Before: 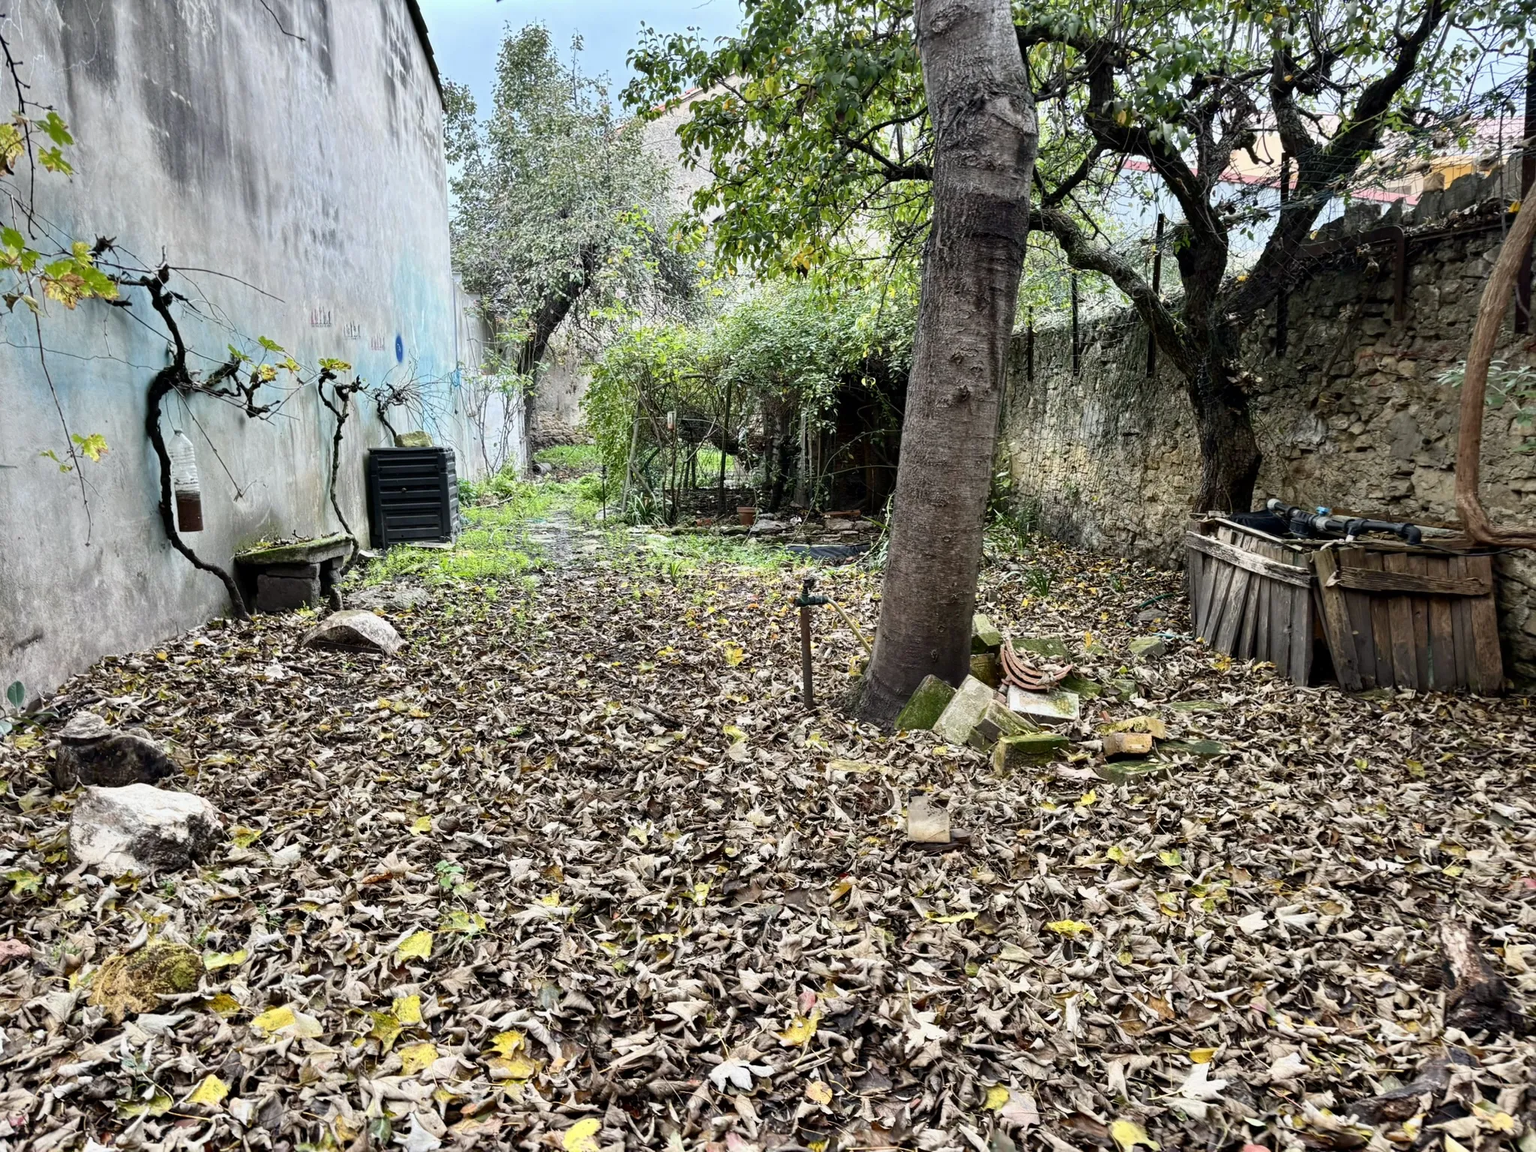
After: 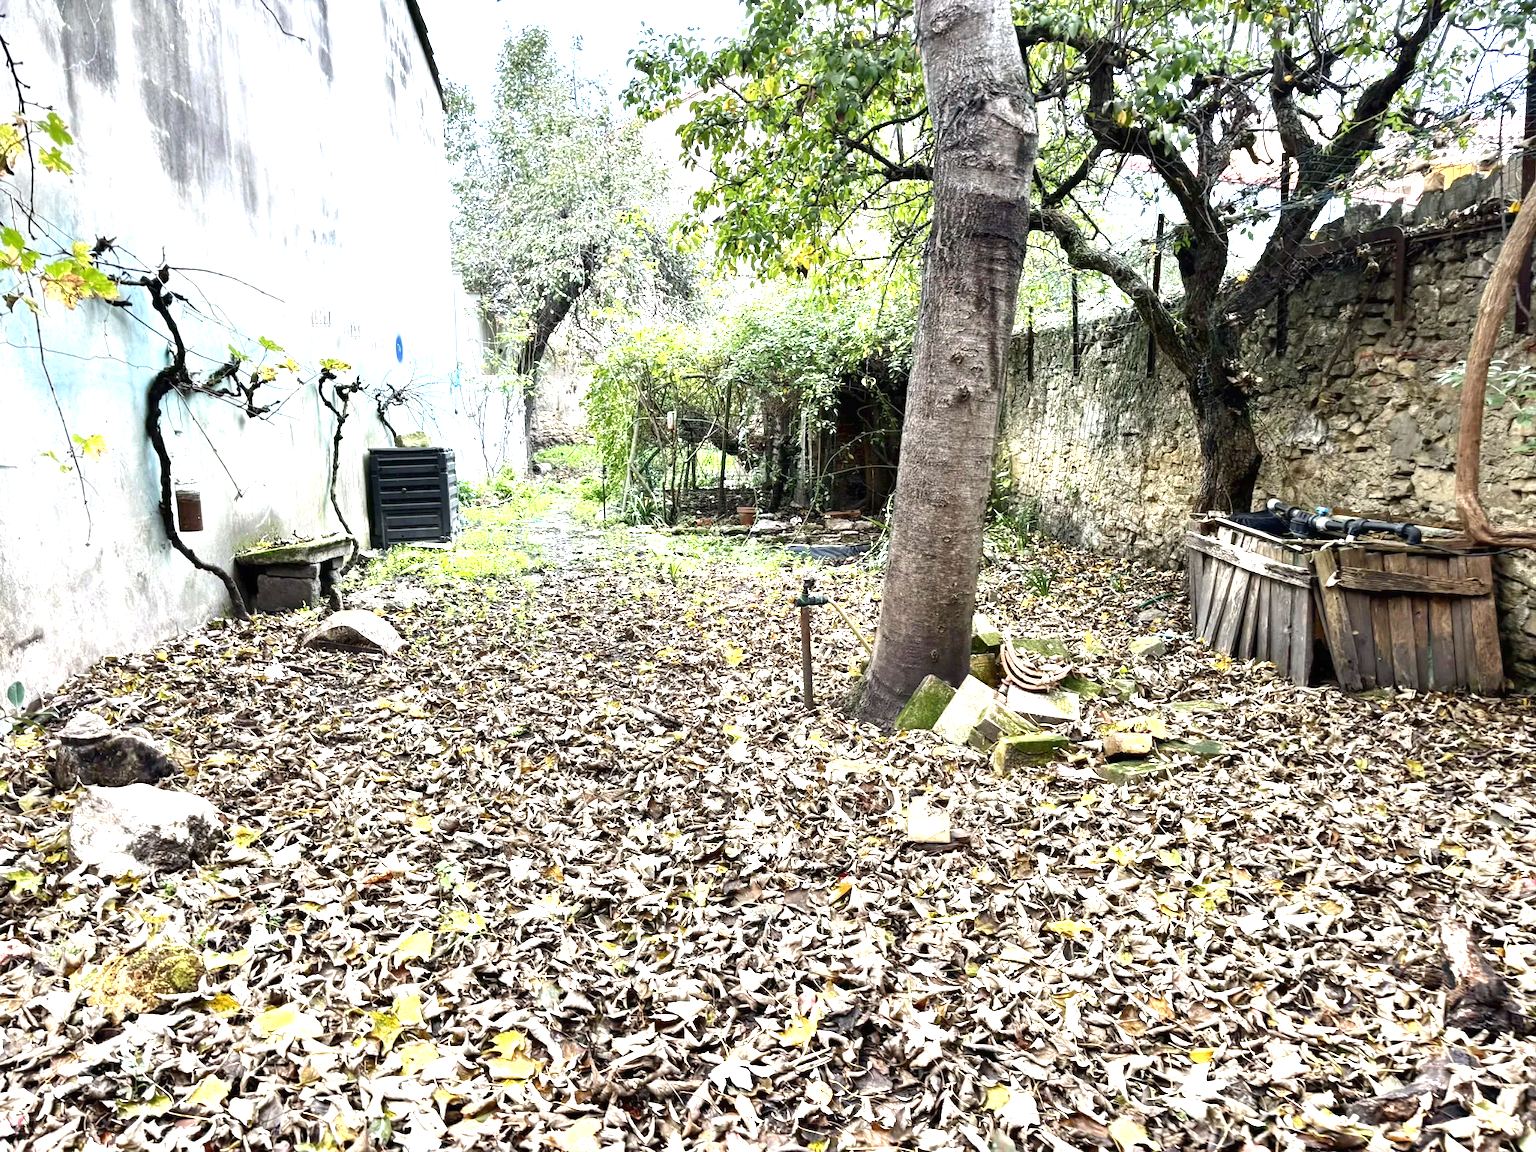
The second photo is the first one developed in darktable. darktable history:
exposure: black level correction 0, exposure 1.391 EV, compensate highlight preservation false
